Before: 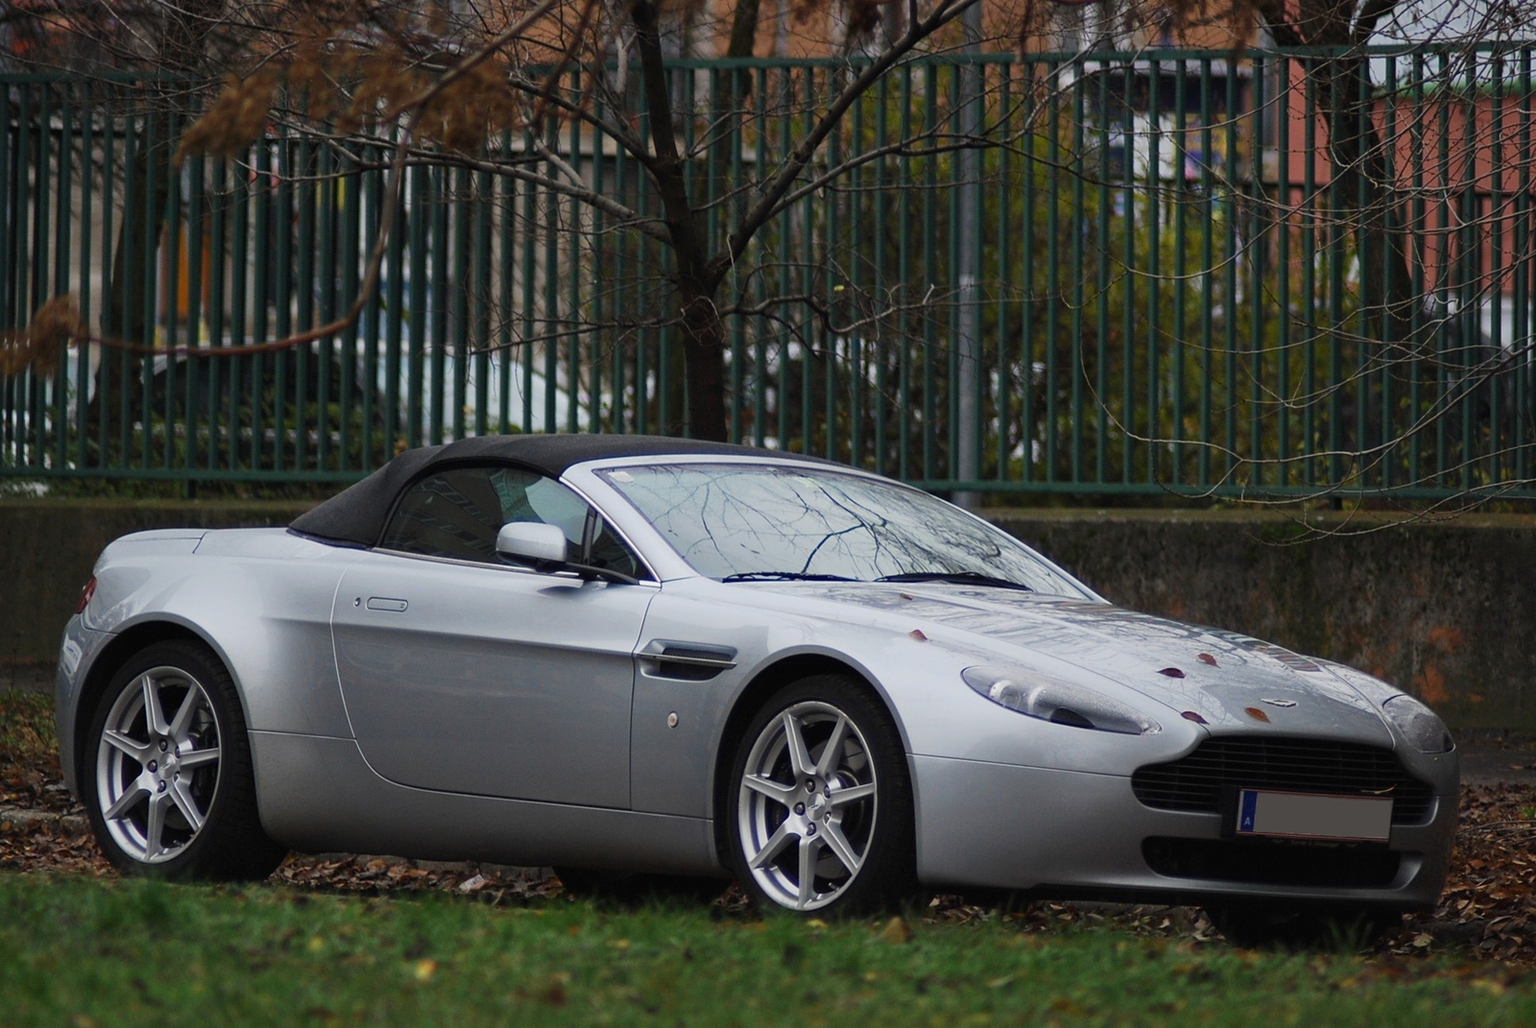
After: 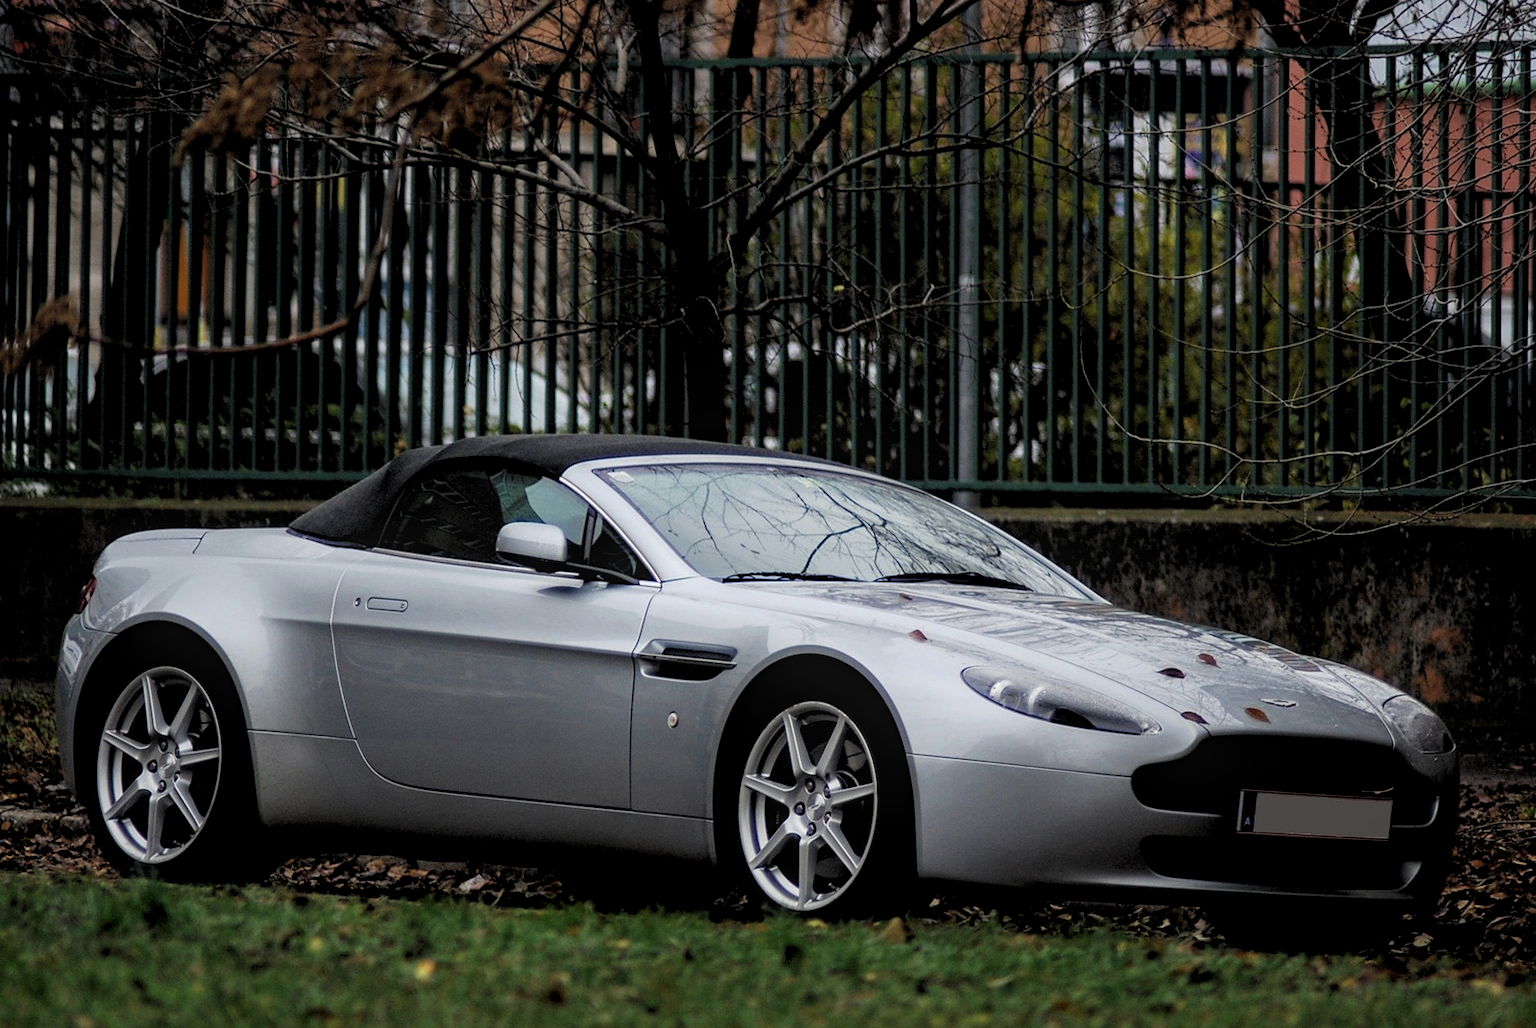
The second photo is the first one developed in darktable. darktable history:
base curve: curves: ch0 [(0.017, 0) (0.425, 0.441) (0.844, 0.933) (1, 1)]
local contrast: on, module defaults
